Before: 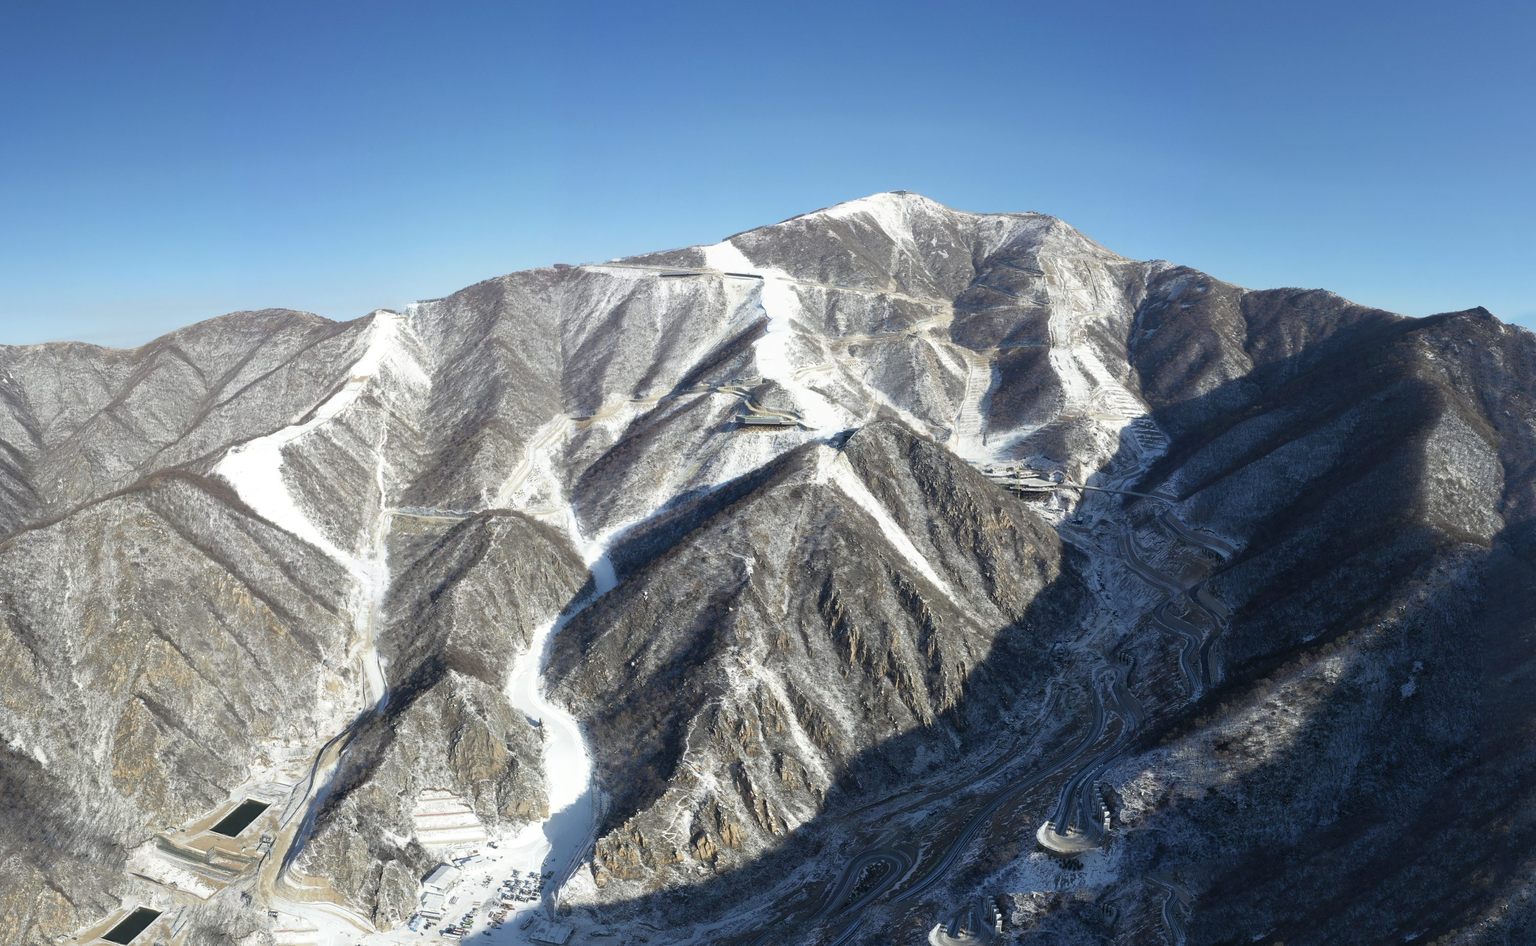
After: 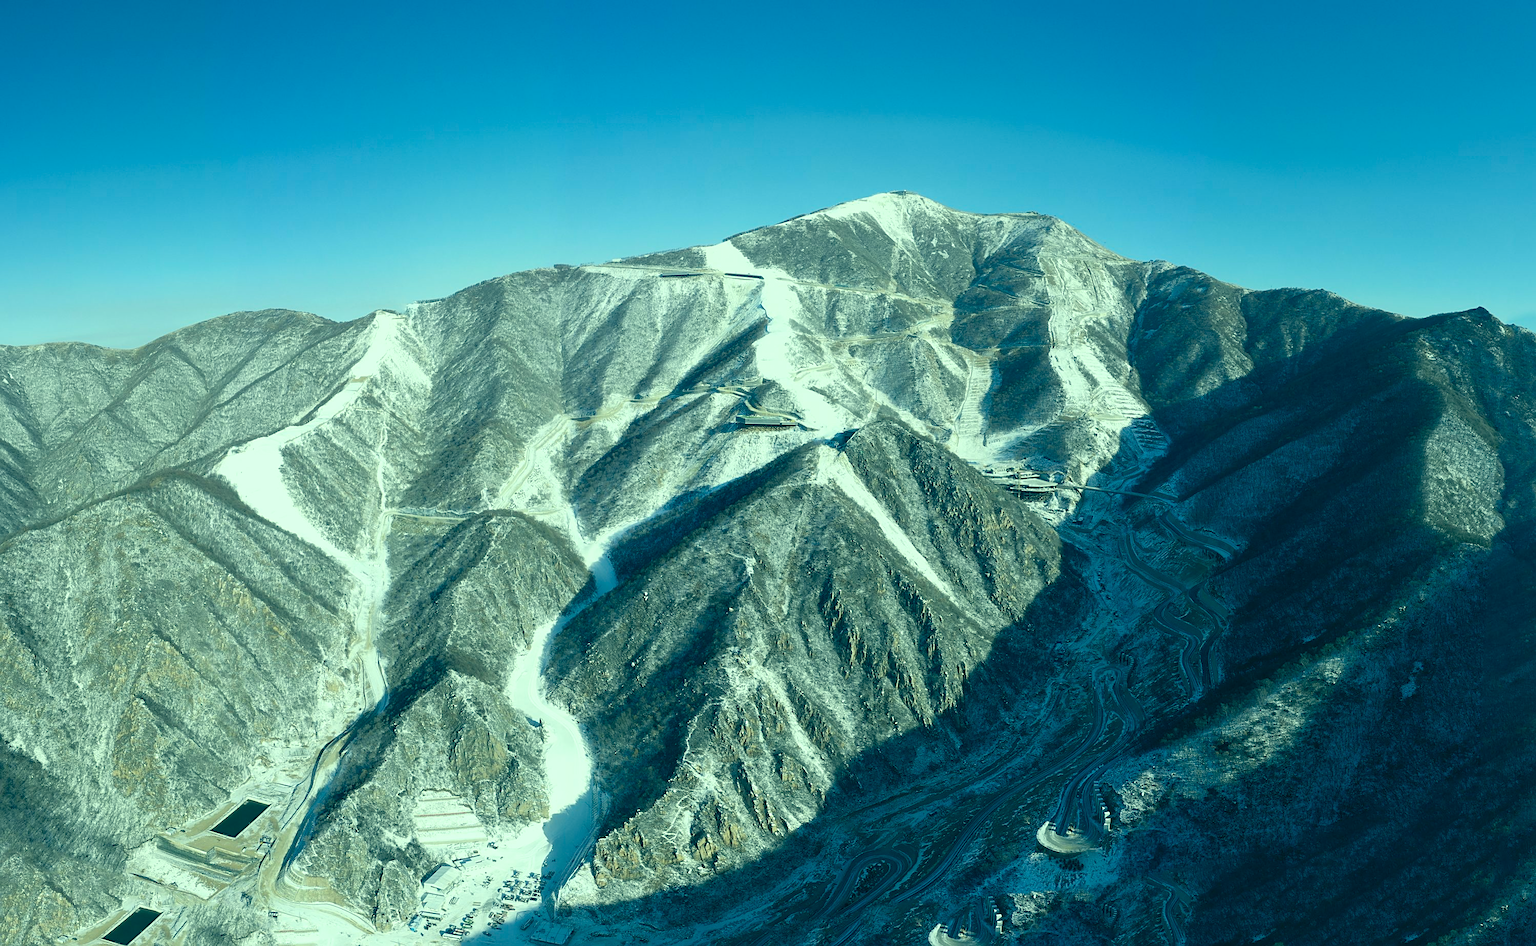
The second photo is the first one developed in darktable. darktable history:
color correction: highlights a* -19.42, highlights b* 9.8, shadows a* -21.1, shadows b* -10.14
base curve: curves: ch0 [(0, 0) (0.297, 0.298) (1, 1)], preserve colors none
sharpen: on, module defaults
